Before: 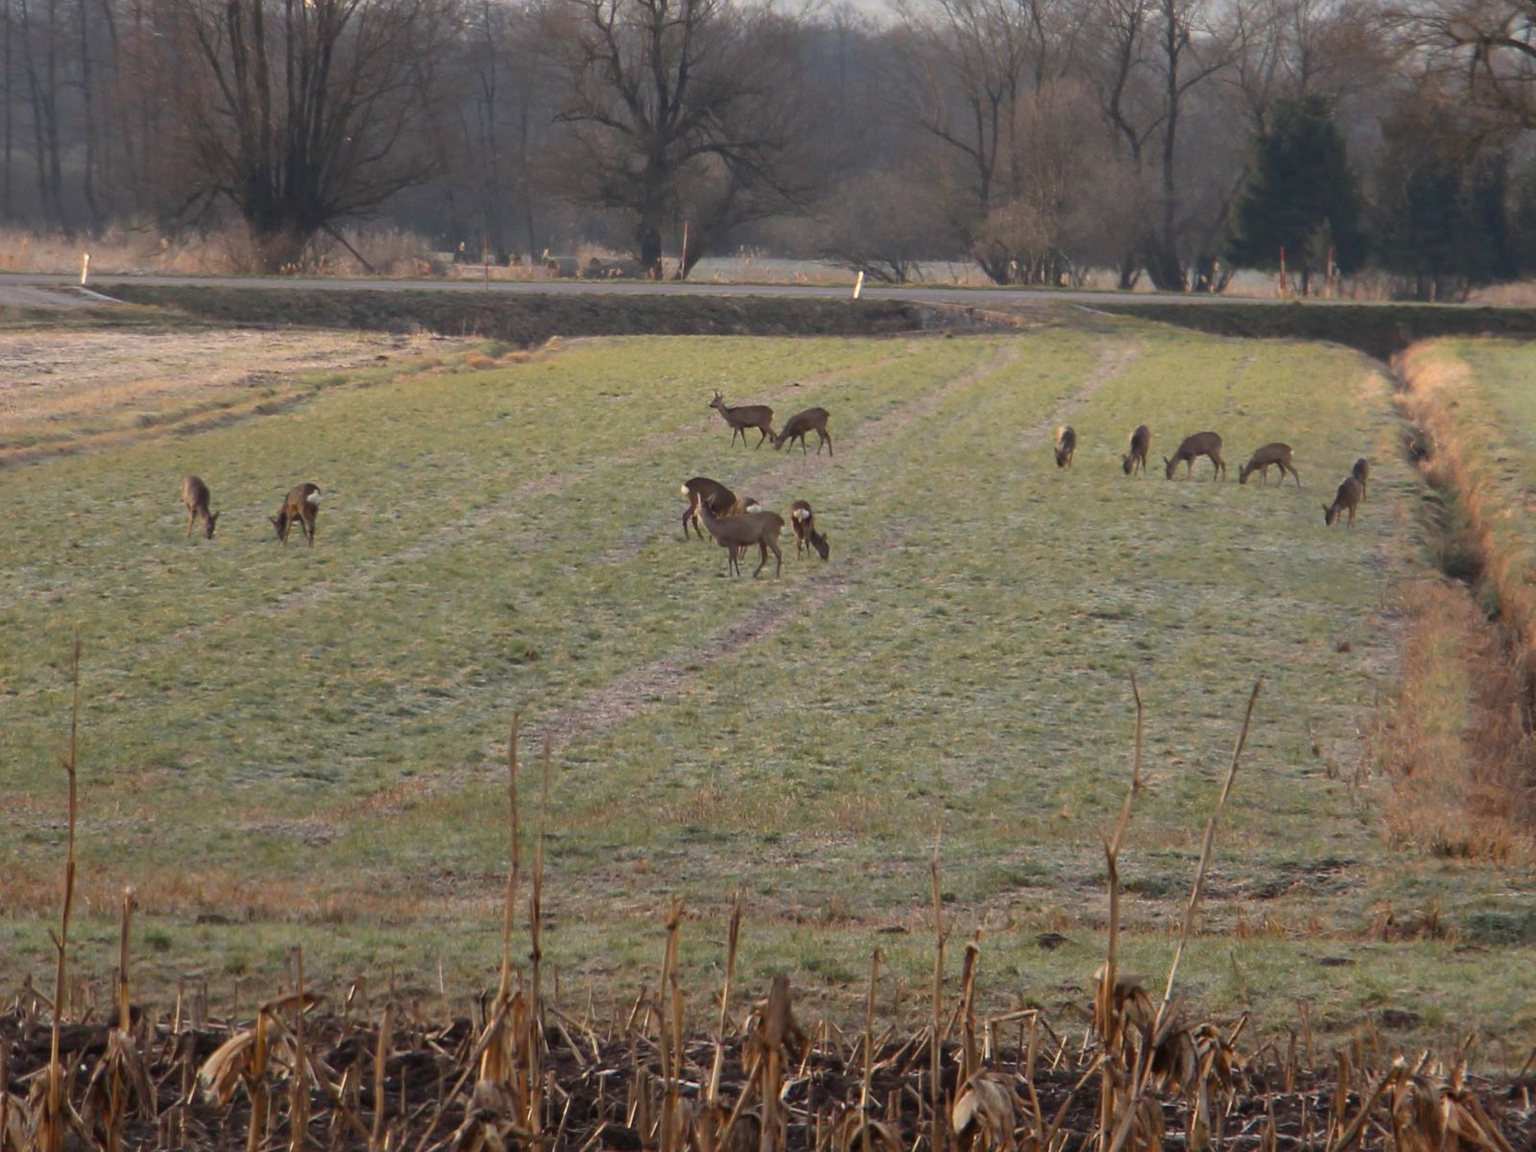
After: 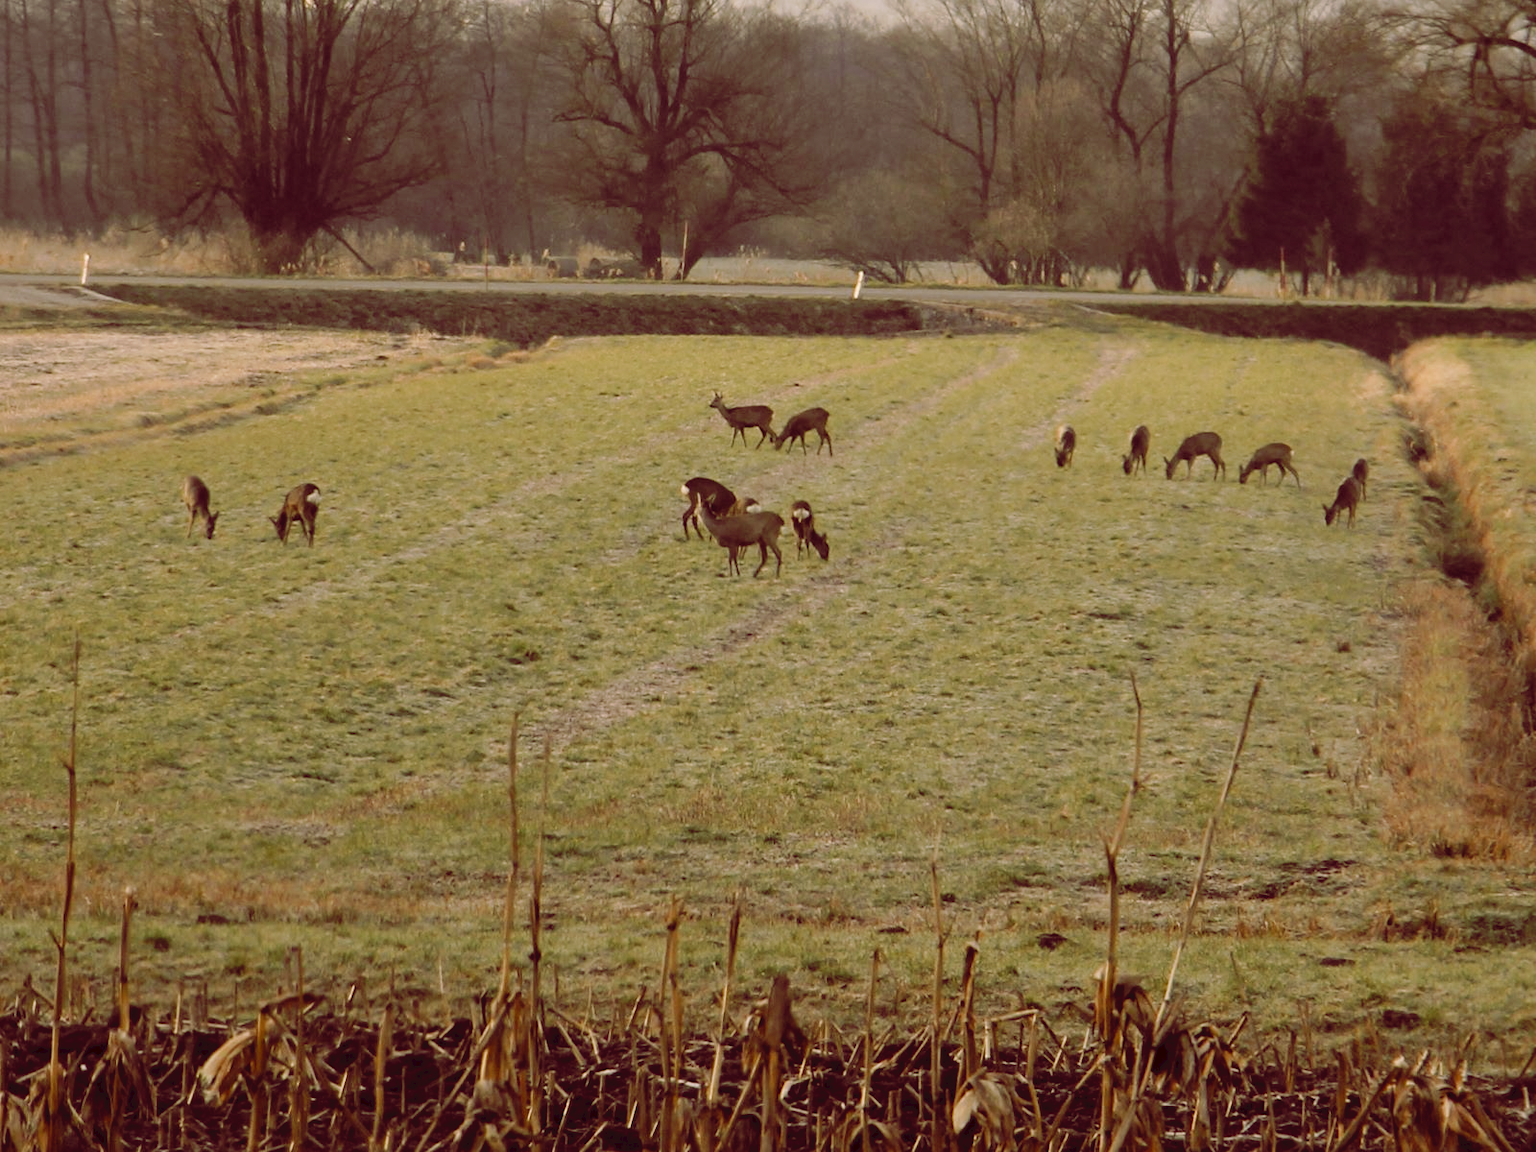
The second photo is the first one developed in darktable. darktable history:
tone curve: curves: ch0 [(0, 0) (0.003, 0.048) (0.011, 0.048) (0.025, 0.048) (0.044, 0.049) (0.069, 0.048) (0.1, 0.052) (0.136, 0.071) (0.177, 0.109) (0.224, 0.157) (0.277, 0.233) (0.335, 0.32) (0.399, 0.404) (0.468, 0.496) (0.543, 0.582) (0.623, 0.653) (0.709, 0.738) (0.801, 0.811) (0.898, 0.895) (1, 1)], preserve colors none
color look up table: target L [92.55, 86.48, 85.33, 88.9, 86.01, 85.25, 74.01, 74.78, 66.19, 62.1, 53.57, 51.16, 46.23, 38.78, 33.51, 16.73, 5.211, 201.53, 87.6, 86.49, 83.31, 74.05, 69.4, 58.93, 53.76, 47.79, 41.12, 33.62, 25.45, 5.493, 80.31, 83.74, 79.84, 55.95, 61.52, 76.25, 49.8, 66.3, 42.83, 44.79, 28.02, 38.55, 25.78, 5.366, 85.36, 83.55, 62.96, 65.59, 42.26], target a [-9.887, -27.26, -17.58, -6.618, -38.8, -21.66, -48.98, -19.23, -2.362, 0.06, -23.53, -7.744, -30.32, -2.783, -0.721, 3.068, 33.55, 0, 4.673, 4.033, 14.13, 22.03, 26.66, 51.69, 57.39, 23.58, 43.6, 41.16, 31.38, 35.15, 21.44, 17.45, 28.52, 30.65, 11.7, 23.85, 59.23, 14.02, 14.76, 37.67, 36.73, 34.39, 29.03, 34.98, -2.34, 10.54, -11.21, 3.454, 6.485], target b [56.19, 24.84, 4.244, 8.044, 62.37, 82.22, 67.9, 50.58, 59.54, 28.58, 27.4, 15.04, 36.75, 32.61, 16.32, 28.39, 8.497, -0.001, 35.19, 57.63, 8.115, 49.58, 30.72, 18.98, 47.91, 26.26, 39.34, 11.07, 43.26, 9.047, -5.68, -13.22, -20.97, -0.372, -4.648, -25.44, -15.12, -17.95, 0.869, -33.3, -13.09, -40.86, -27.16, 8.436, -10.5, -14.3, 2.791, 4.678, -10.23], num patches 49
